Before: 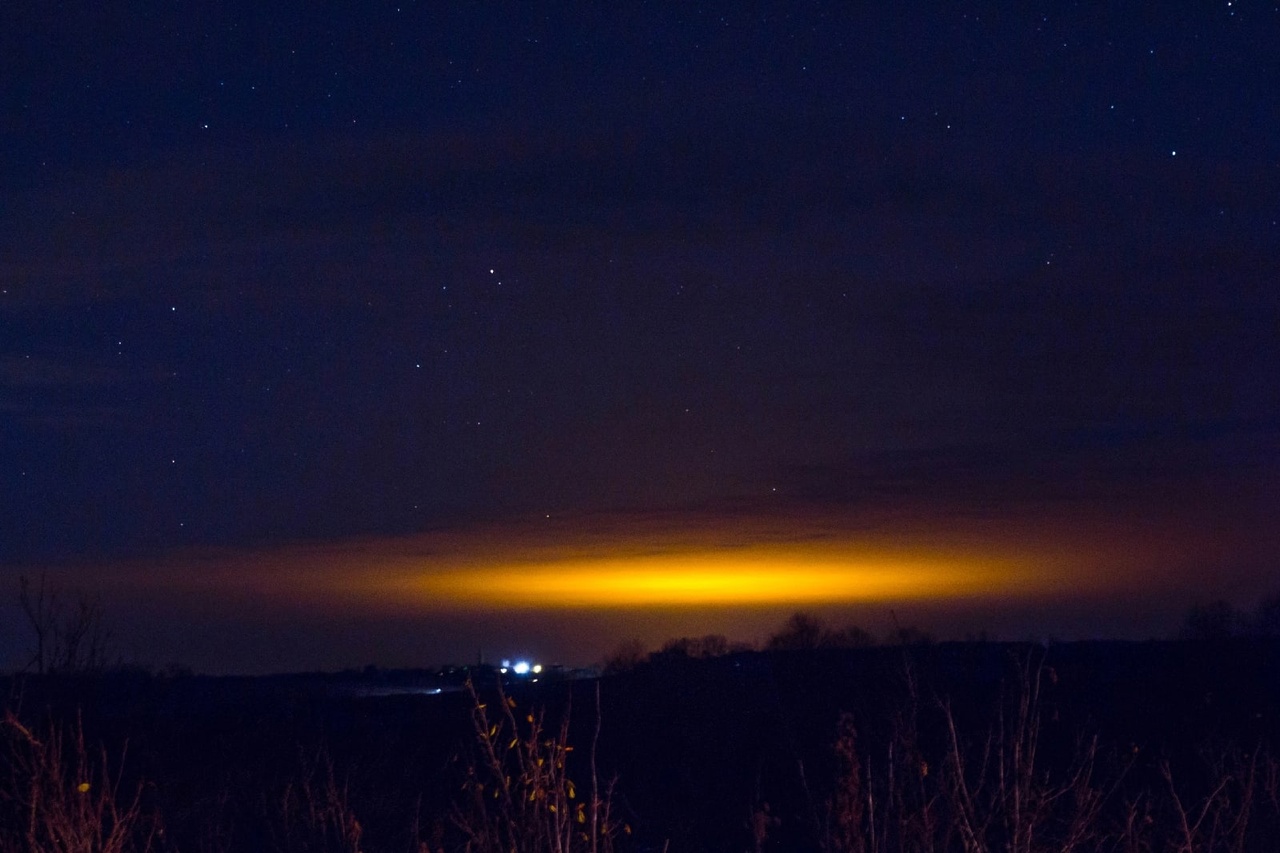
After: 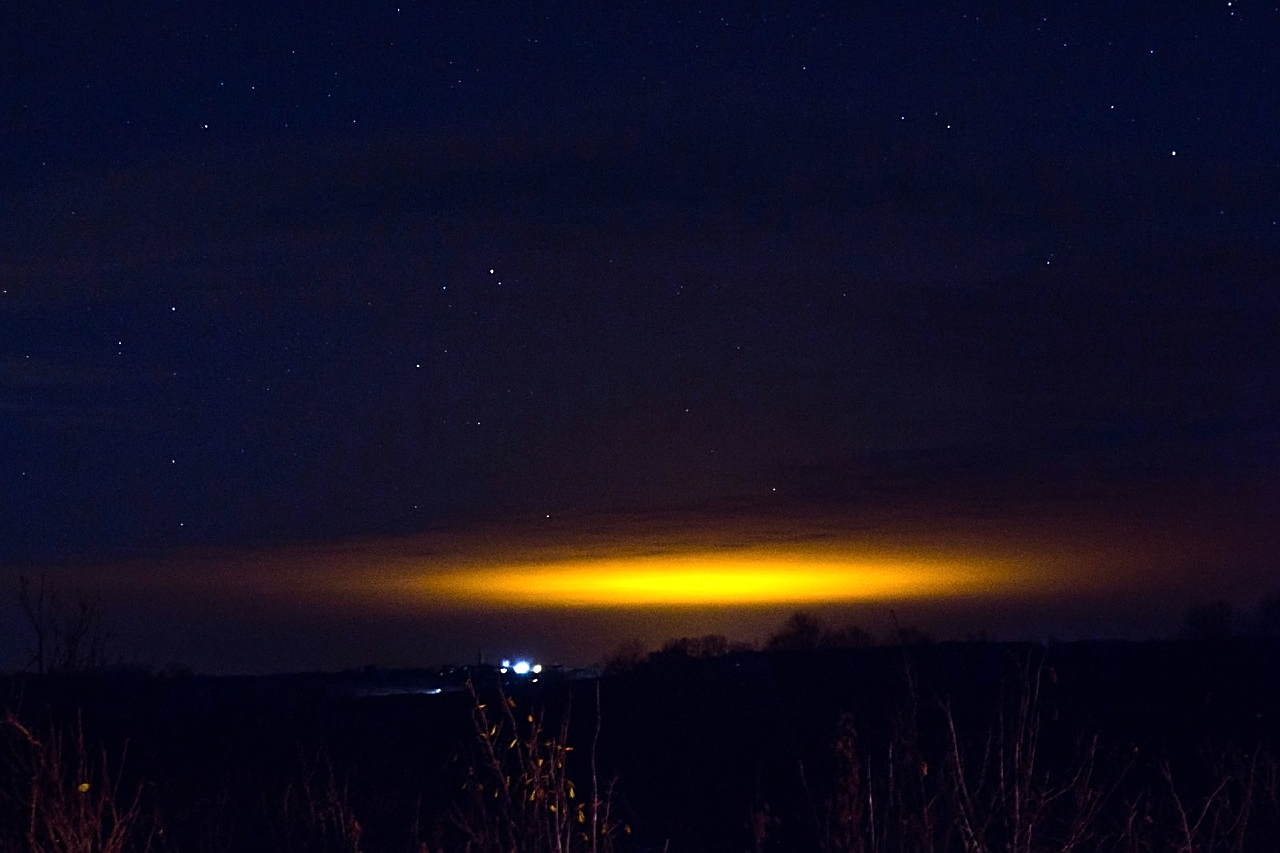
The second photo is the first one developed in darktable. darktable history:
tone equalizer: -8 EV -0.75 EV, -7 EV -0.7 EV, -6 EV -0.6 EV, -5 EV -0.4 EV, -3 EV 0.4 EV, -2 EV 0.6 EV, -1 EV 0.7 EV, +0 EV 0.75 EV, edges refinement/feathering 500, mask exposure compensation -1.57 EV, preserve details no
grain: coarseness 0.09 ISO, strength 10%
white balance: red 0.967, blue 1.049
sharpen: on, module defaults
